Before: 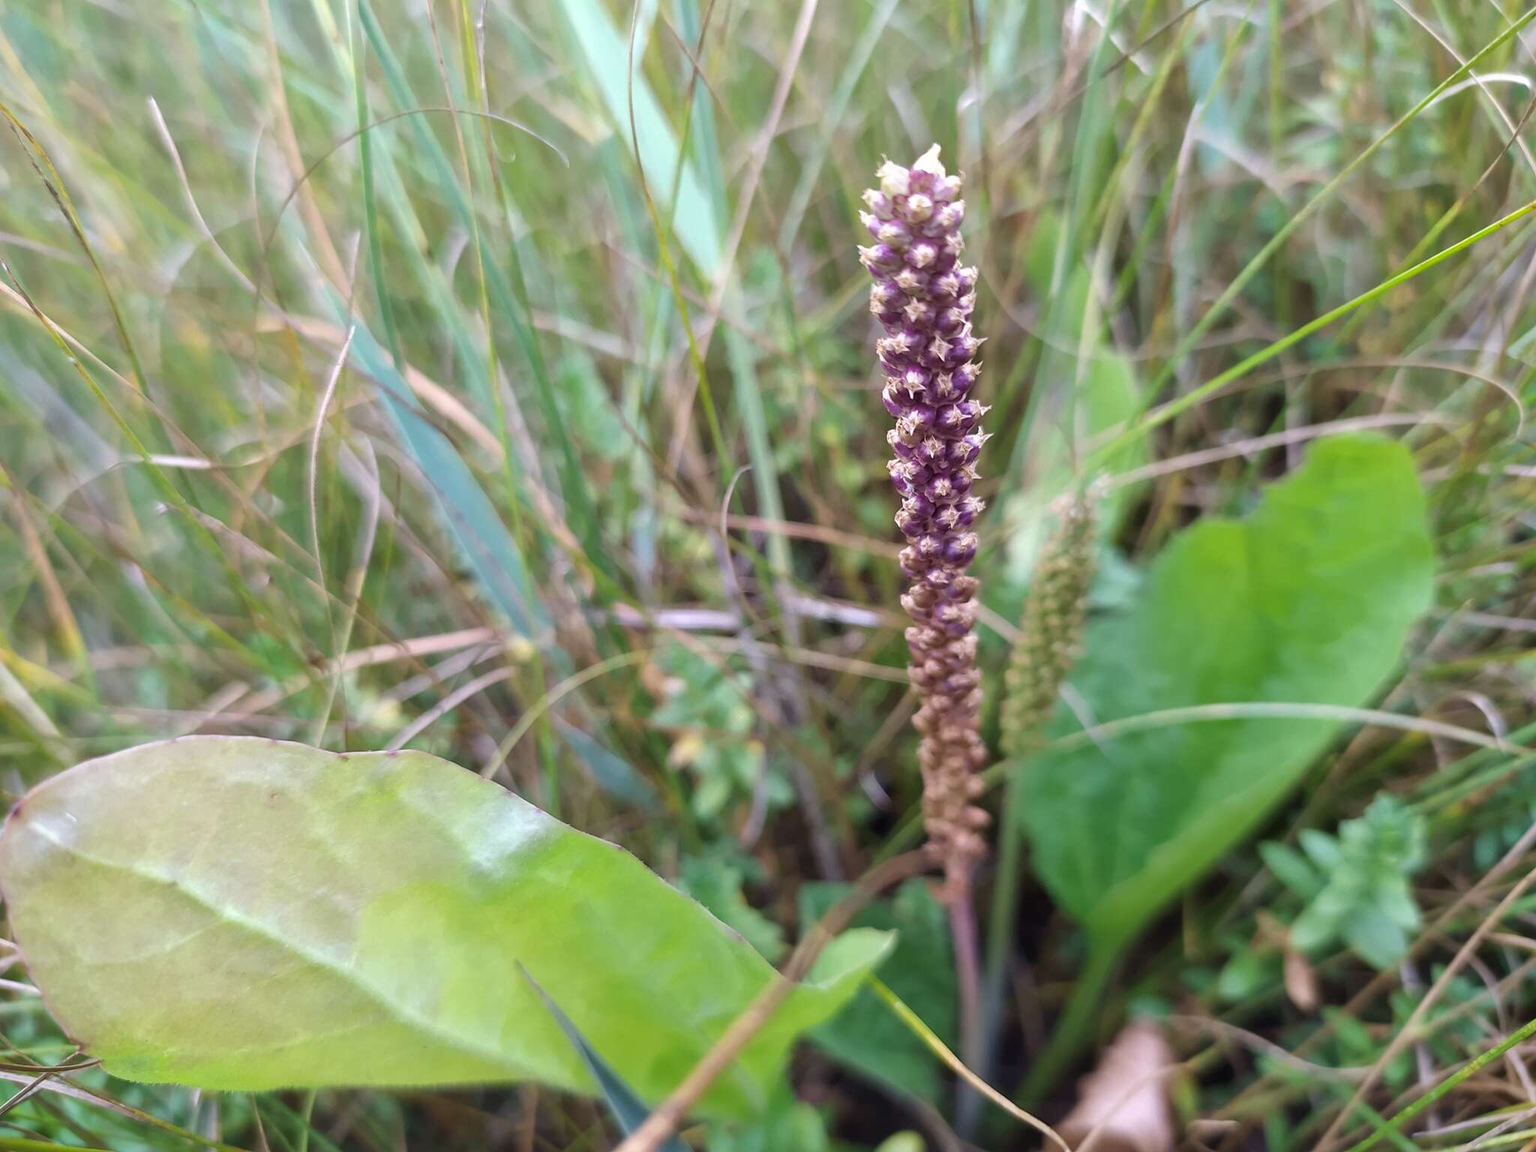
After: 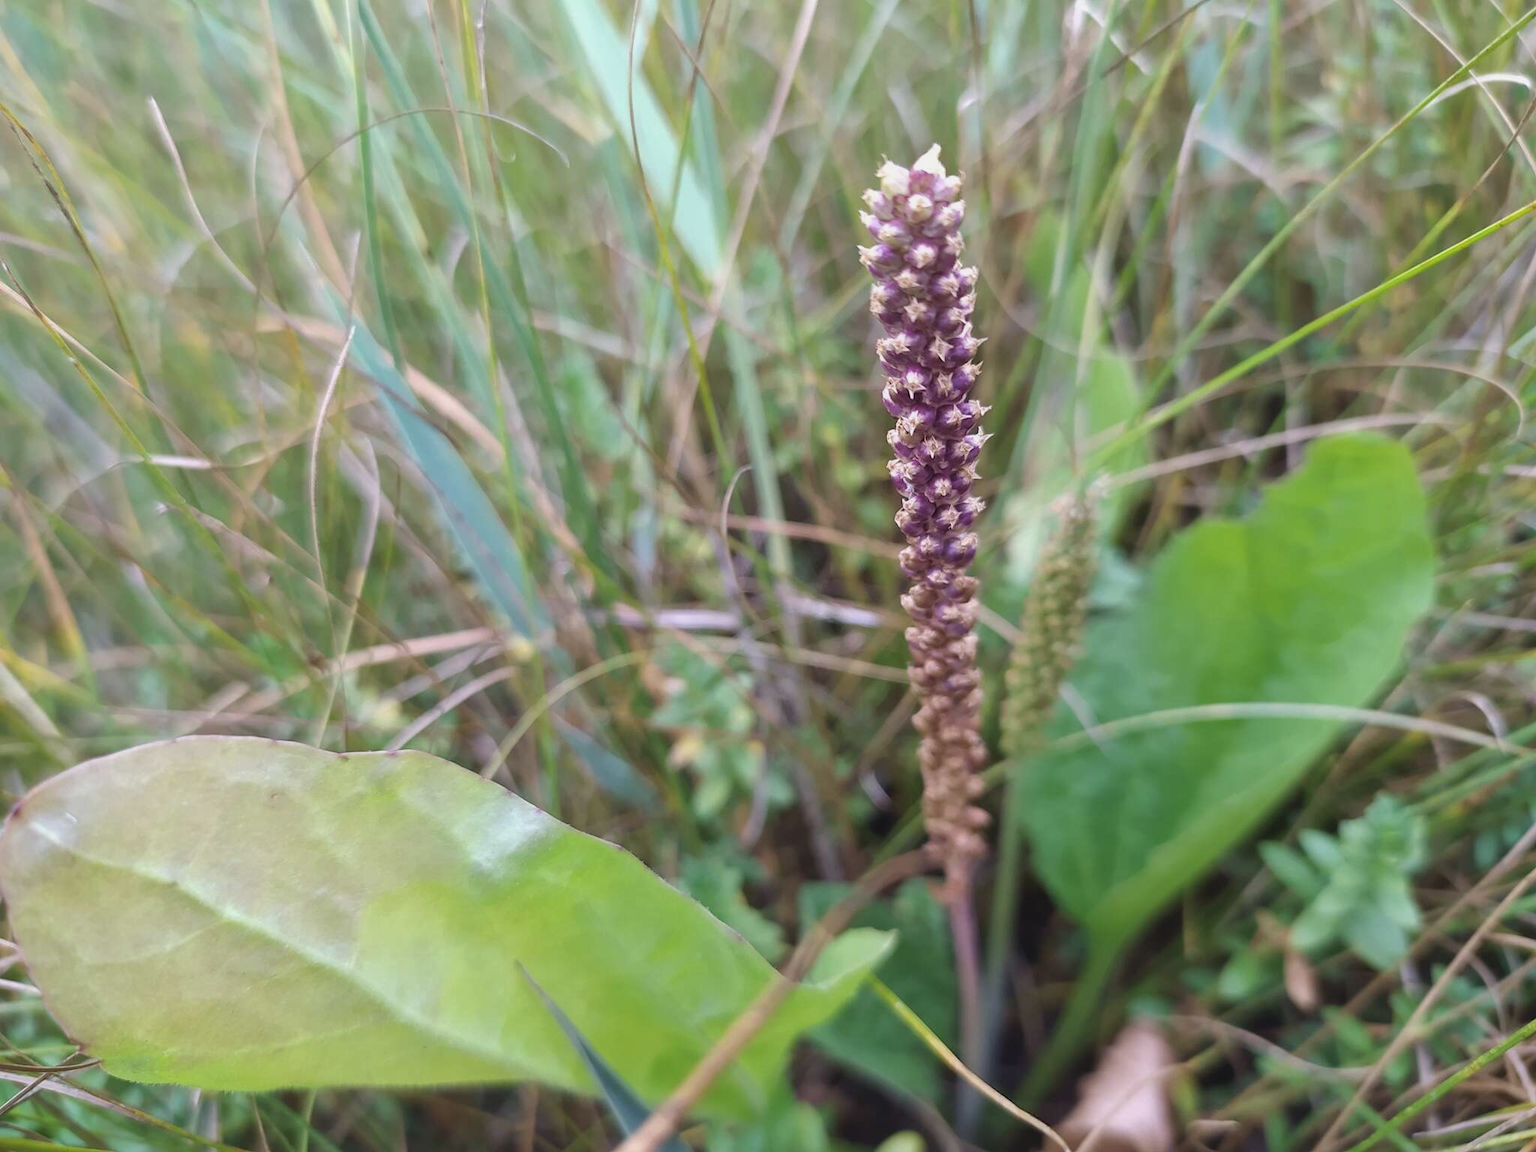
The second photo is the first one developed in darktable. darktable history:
contrast brightness saturation: contrast -0.095, saturation -0.104
